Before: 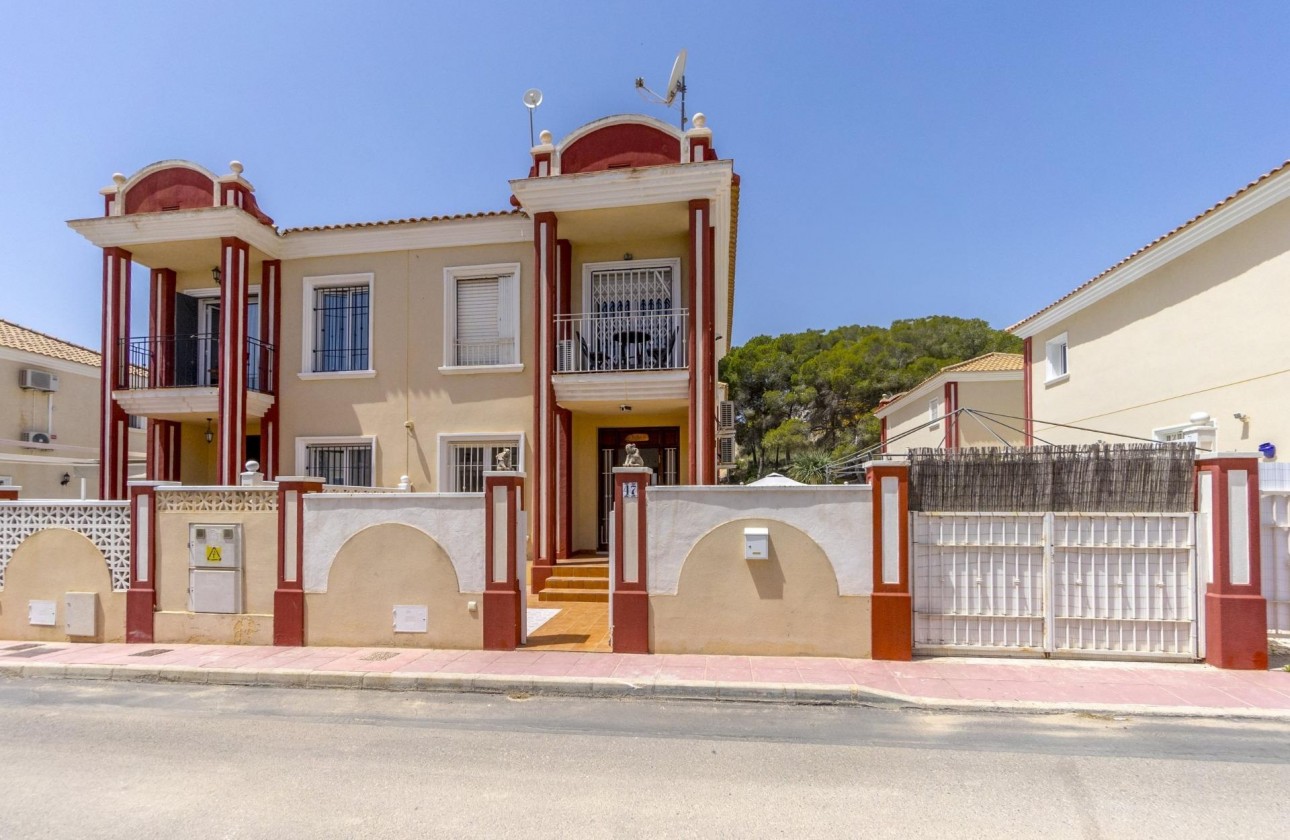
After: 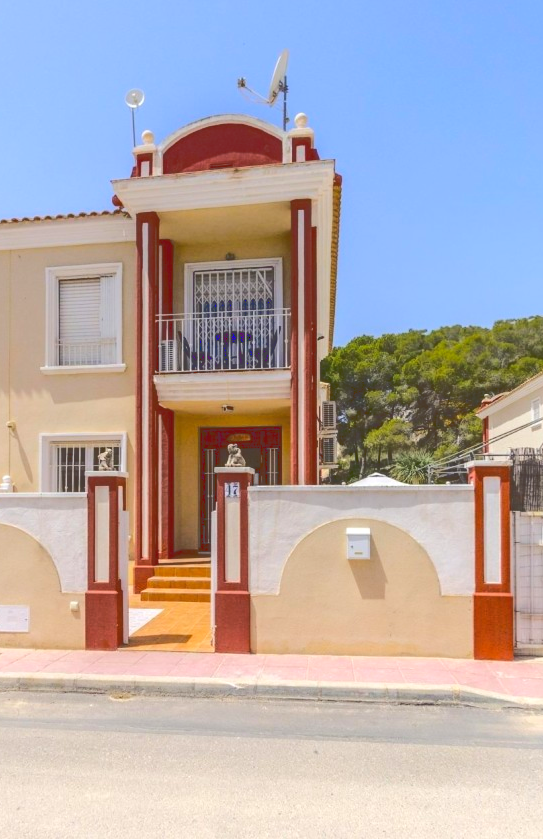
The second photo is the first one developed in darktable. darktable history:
tone equalizer: -8 EV -0.449 EV, -7 EV -0.382 EV, -6 EV -0.346 EV, -5 EV -0.218 EV, -3 EV 0.23 EV, -2 EV 0.326 EV, -1 EV 0.399 EV, +0 EV 0.398 EV, smoothing diameter 2.08%, edges refinement/feathering 24.98, mask exposure compensation -1.57 EV, filter diffusion 5
base curve: curves: ch0 [(0, 0.024) (0.055, 0.065) (0.121, 0.166) (0.236, 0.319) (0.693, 0.726) (1, 1)], exposure shift 0.01
contrast brightness saturation: contrast -0.098, brightness 0.043, saturation 0.079
crop: left 30.929%, right 26.97%
